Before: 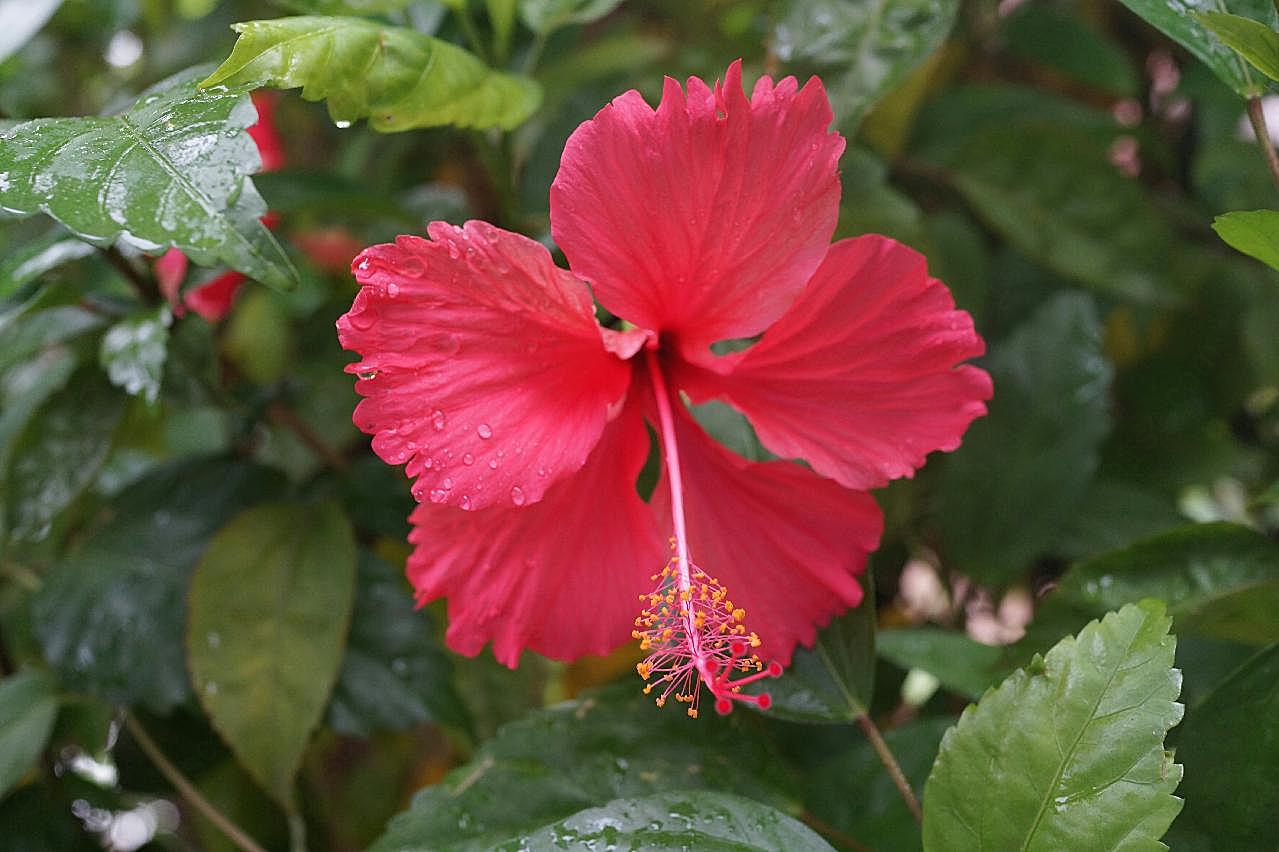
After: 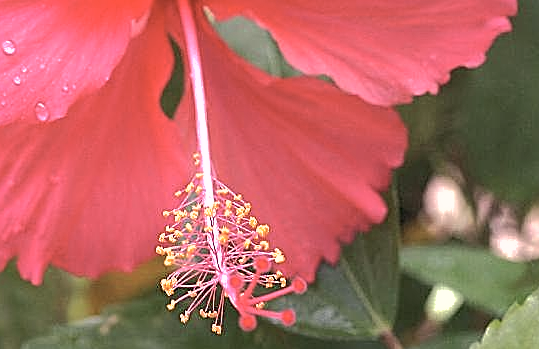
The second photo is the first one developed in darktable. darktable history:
color correction: highlights a* 5.59, highlights b* 5.24, saturation 0.68
crop: left 37.221%, top 45.169%, right 20.63%, bottom 13.777%
sharpen: on, module defaults
shadows and highlights: shadows 40, highlights -60
exposure: exposure 1.061 EV, compensate highlight preservation false
